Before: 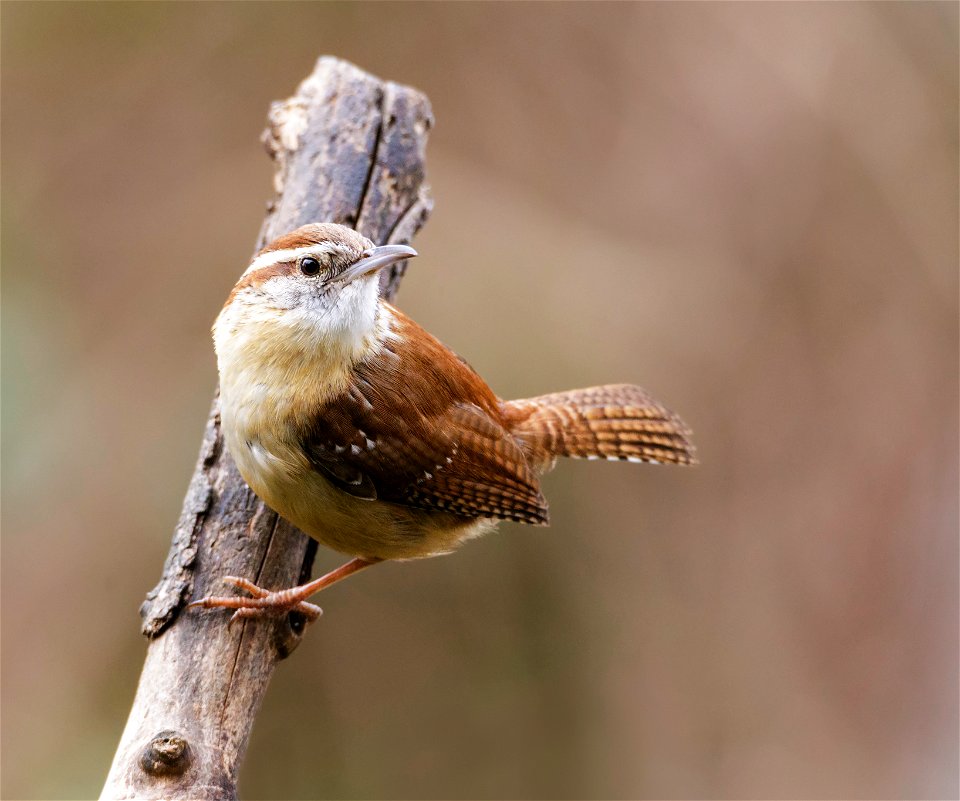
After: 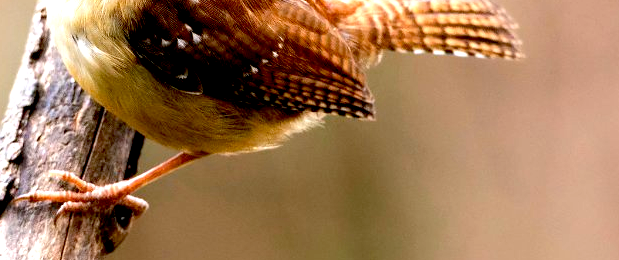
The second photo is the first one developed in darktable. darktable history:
exposure: black level correction 0.01, exposure 1 EV, compensate highlight preservation false
crop: left 18.133%, top 50.689%, right 17.314%, bottom 16.822%
